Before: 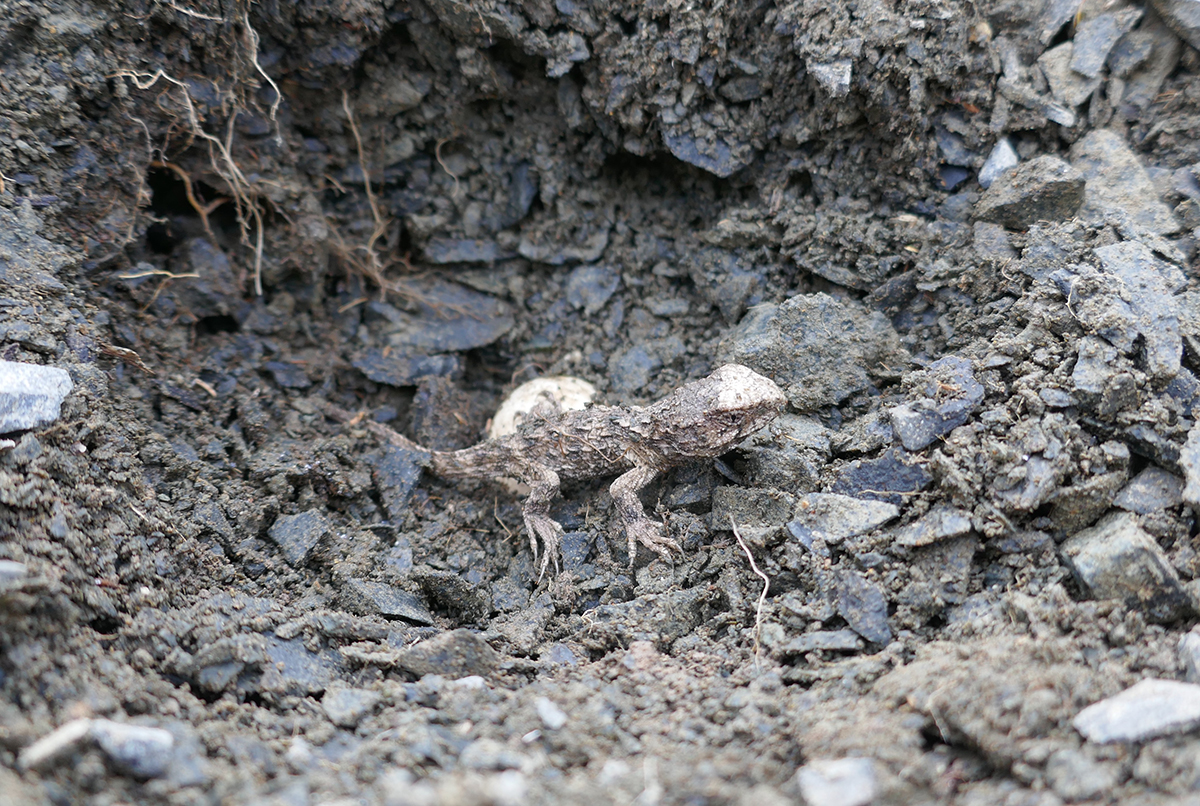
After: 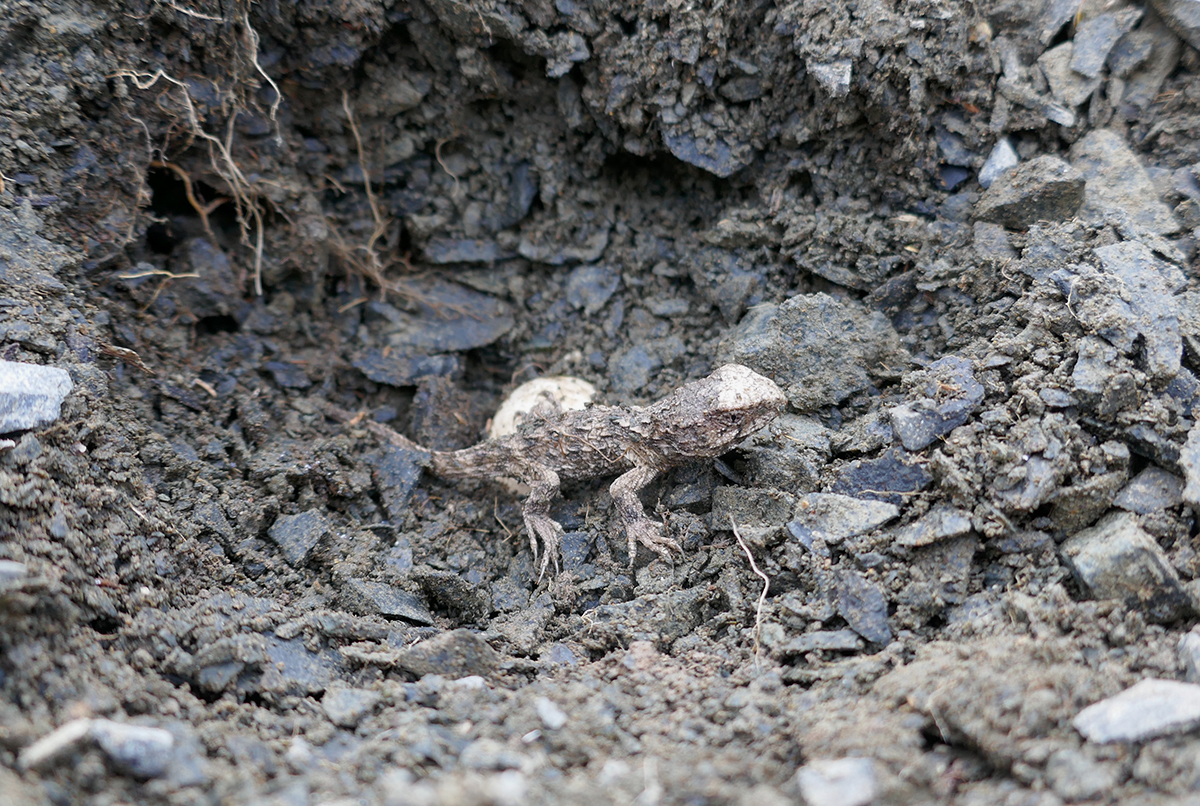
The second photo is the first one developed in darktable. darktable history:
exposure: black level correction 0.002, exposure -0.104 EV, compensate exposure bias true, compensate highlight preservation false
